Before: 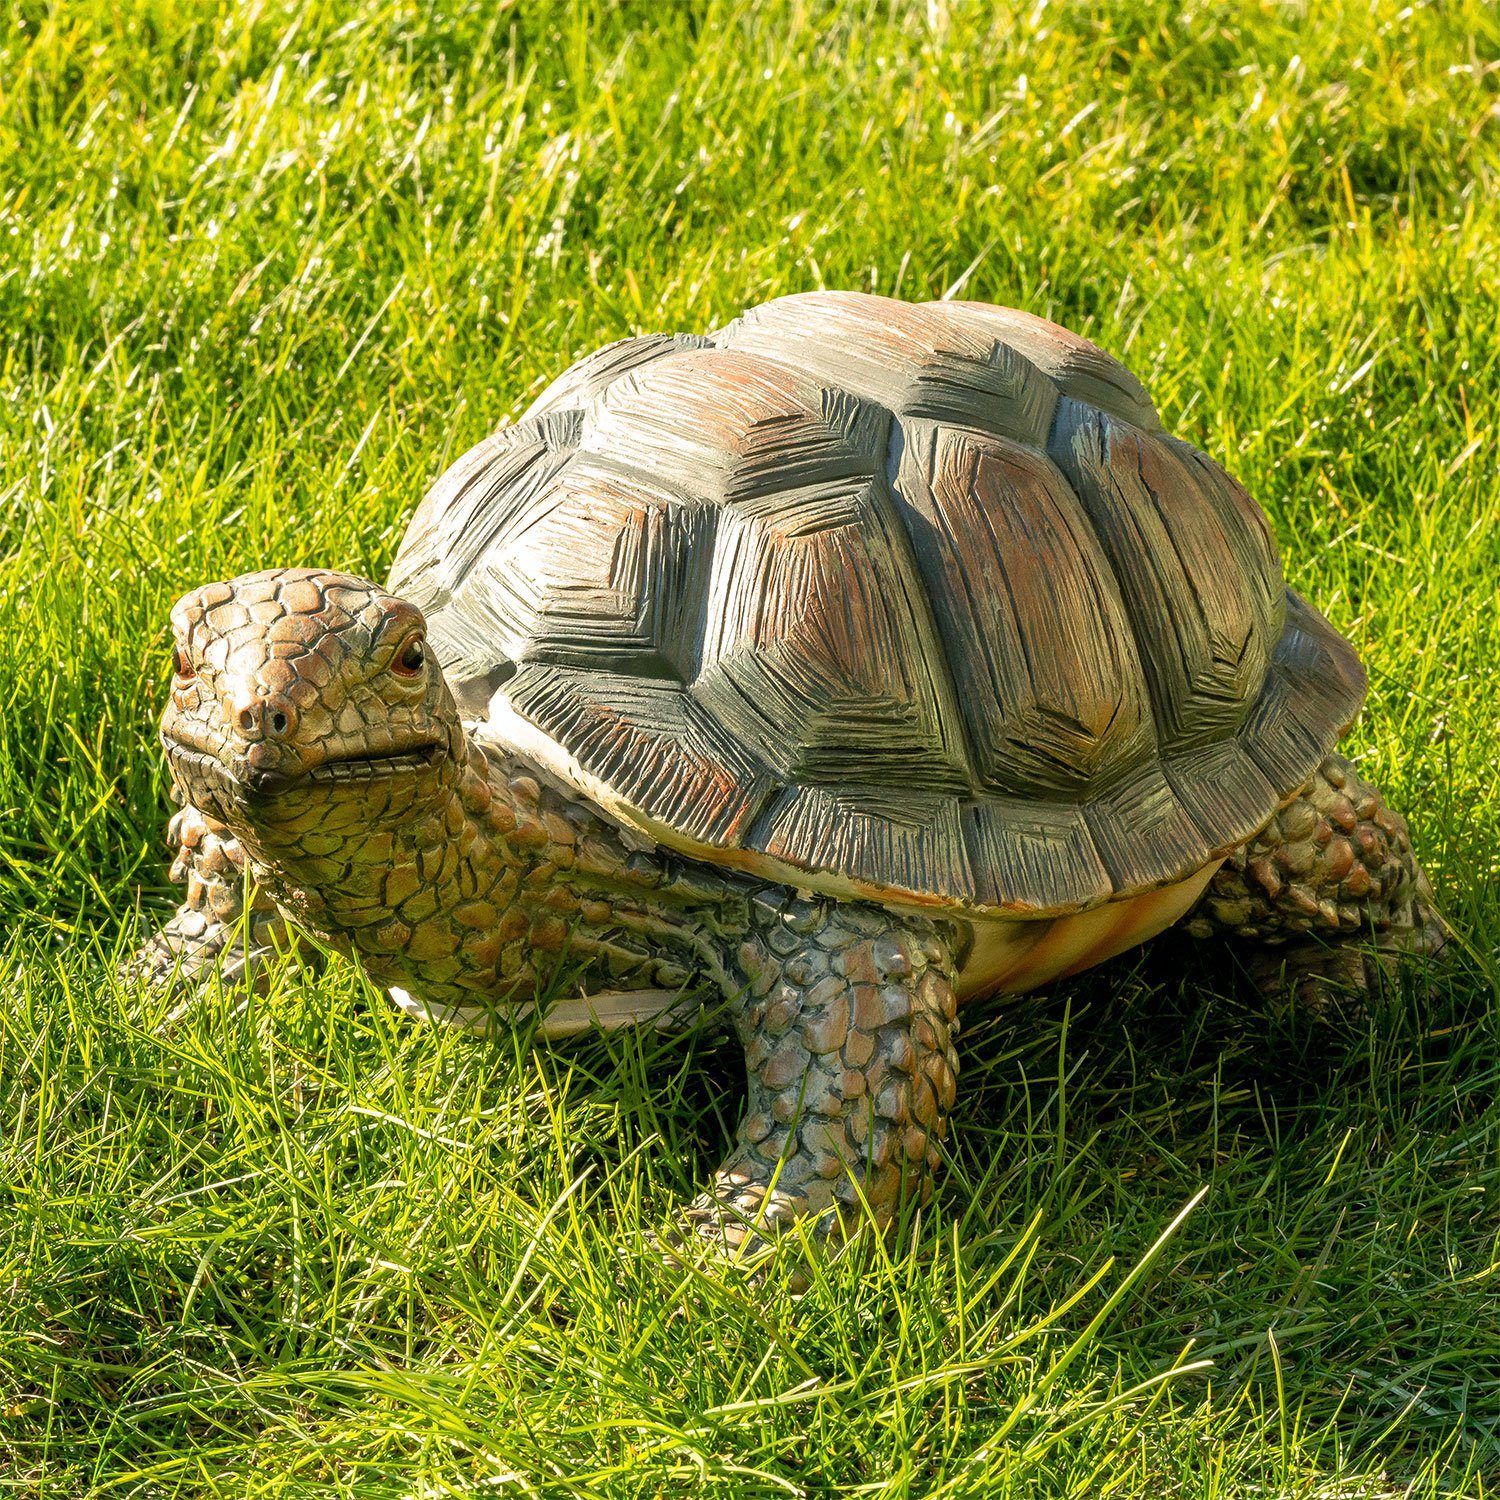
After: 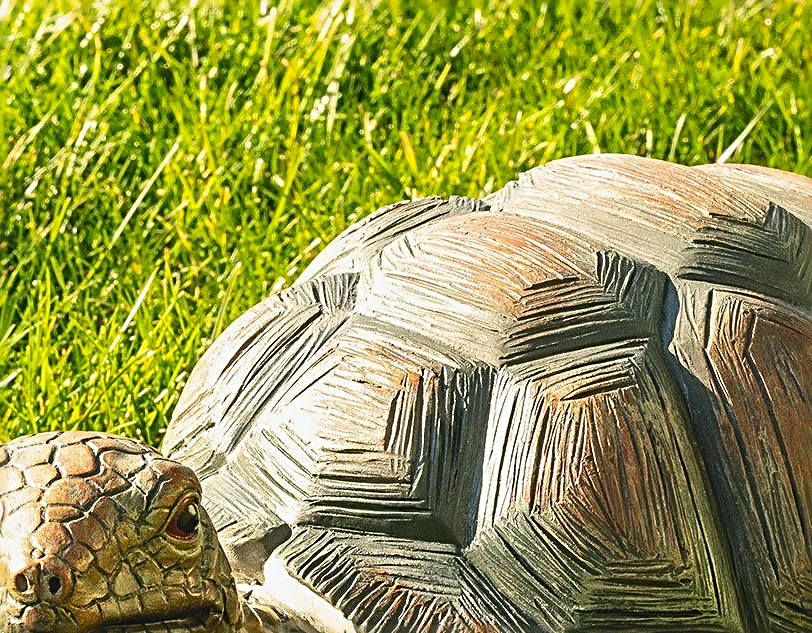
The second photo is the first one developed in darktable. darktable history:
crop: left 15.039%, top 9.192%, right 30.776%, bottom 48.575%
exposure: black level correction -0.015, exposure -0.138 EV, compensate highlight preservation false
levels: levels [0, 0.498, 0.996]
contrast brightness saturation: contrast 0.134, brightness -0.05, saturation 0.154
sharpen: radius 2.829, amount 0.73
